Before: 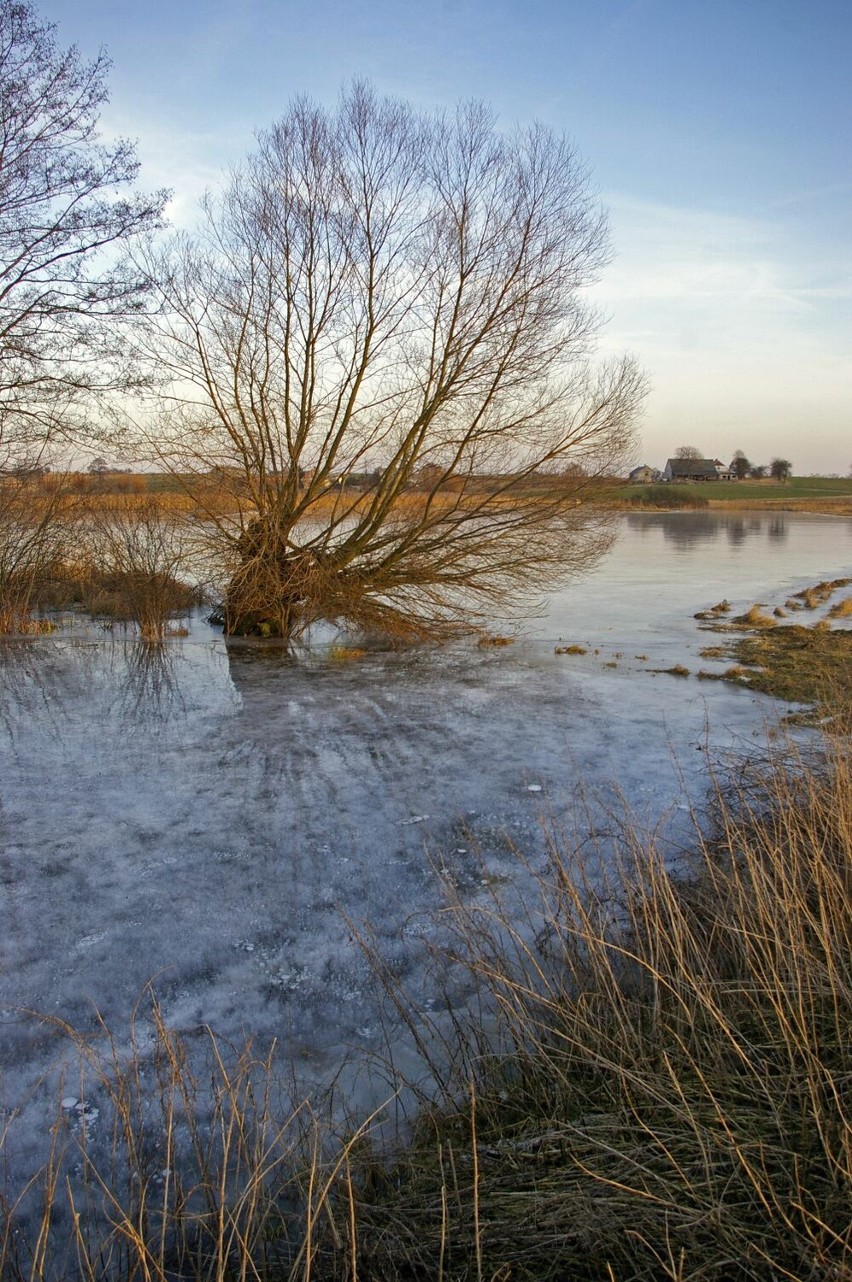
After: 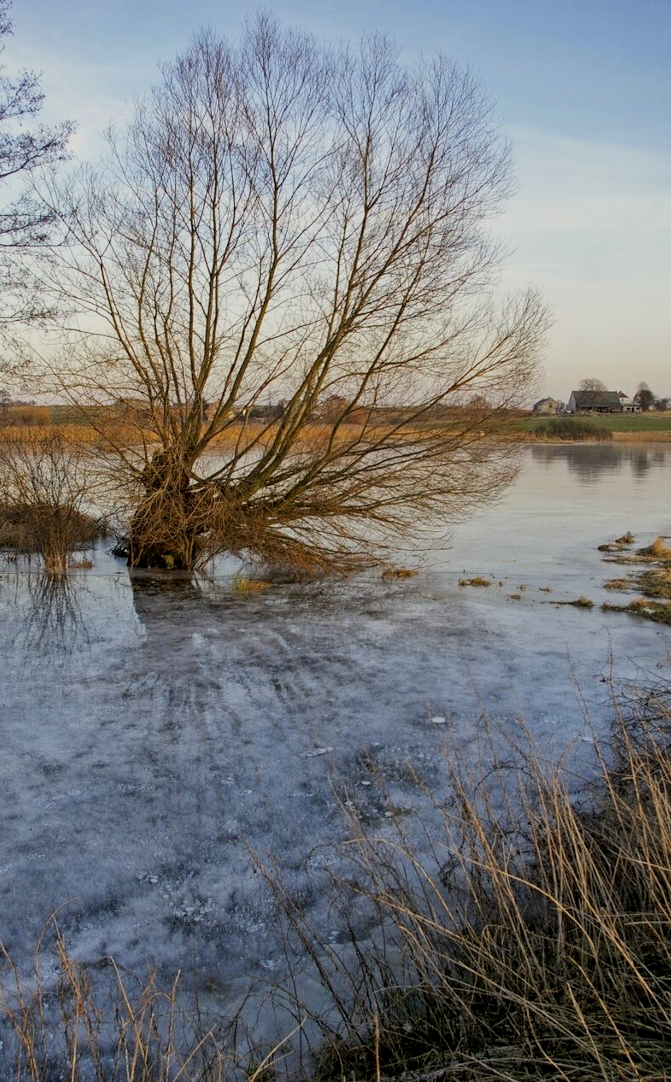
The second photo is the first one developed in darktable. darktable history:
filmic rgb: black relative exposure -7.65 EV, white relative exposure 4.56 EV, hardness 3.61, color science v6 (2022)
local contrast: highlights 100%, shadows 99%, detail 119%, midtone range 0.2
crop: left 11.337%, top 5.315%, right 9.571%, bottom 10.212%
